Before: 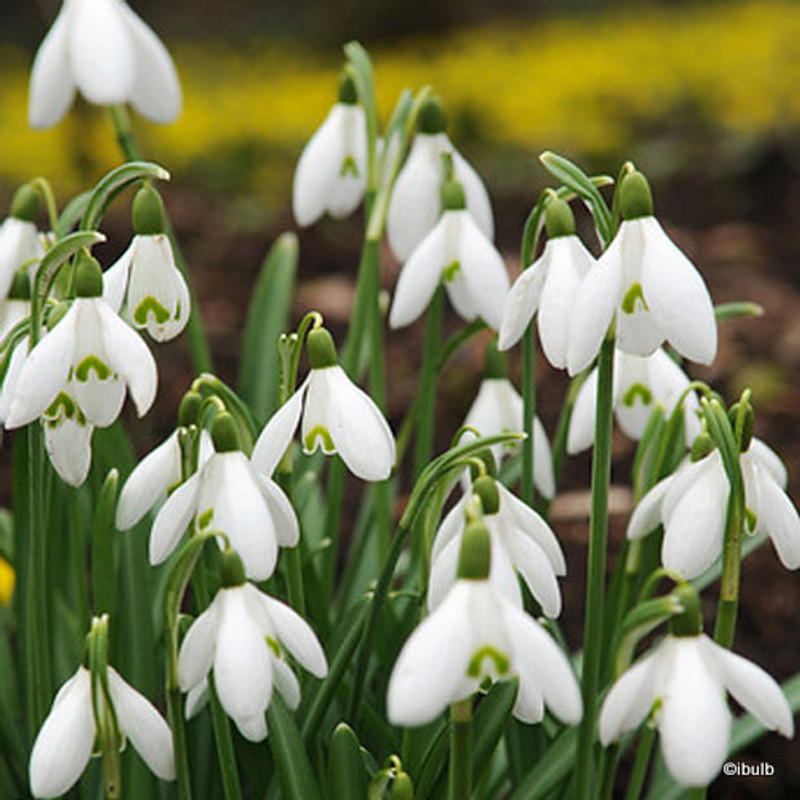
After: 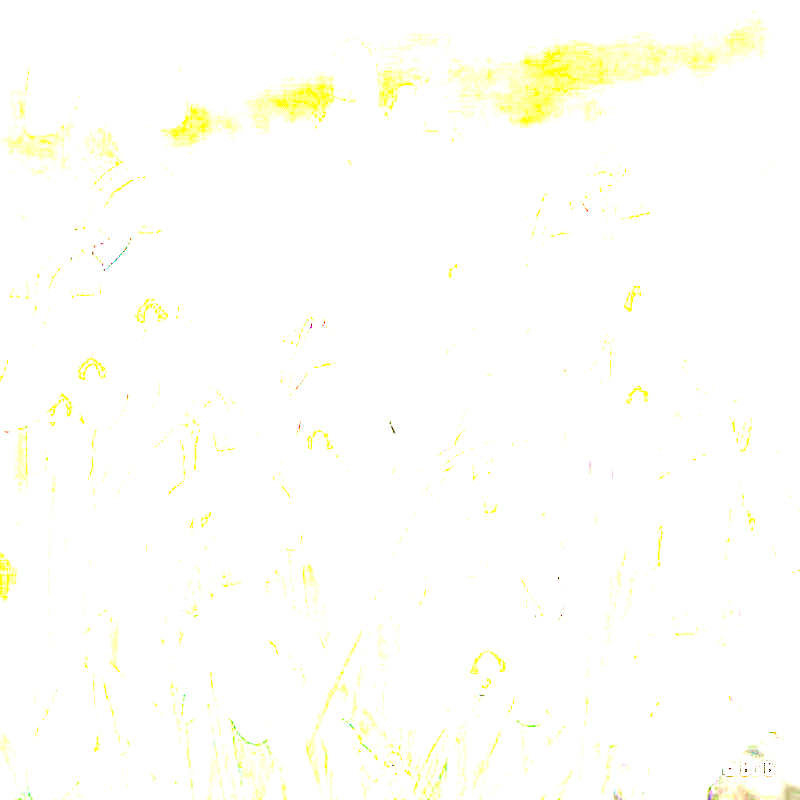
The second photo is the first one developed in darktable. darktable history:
exposure: exposure 7.896 EV, compensate exposure bias true, compensate highlight preservation false
